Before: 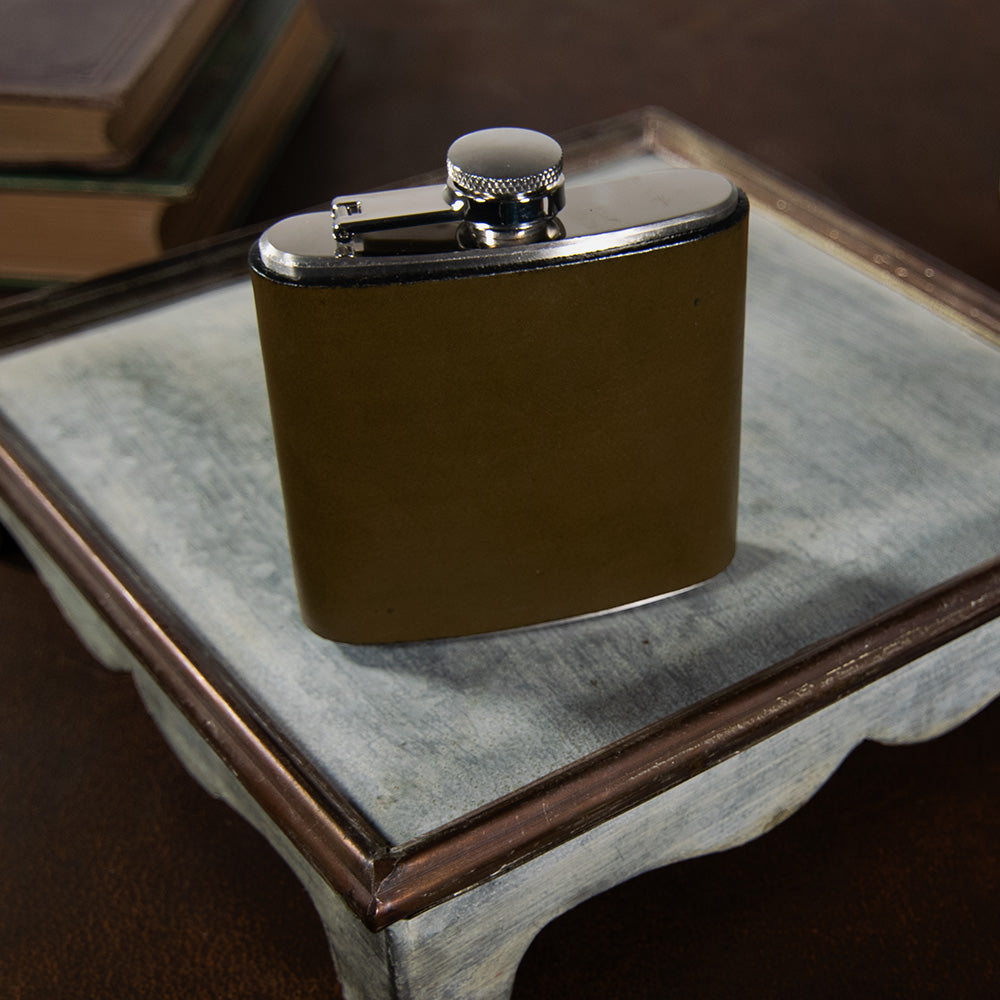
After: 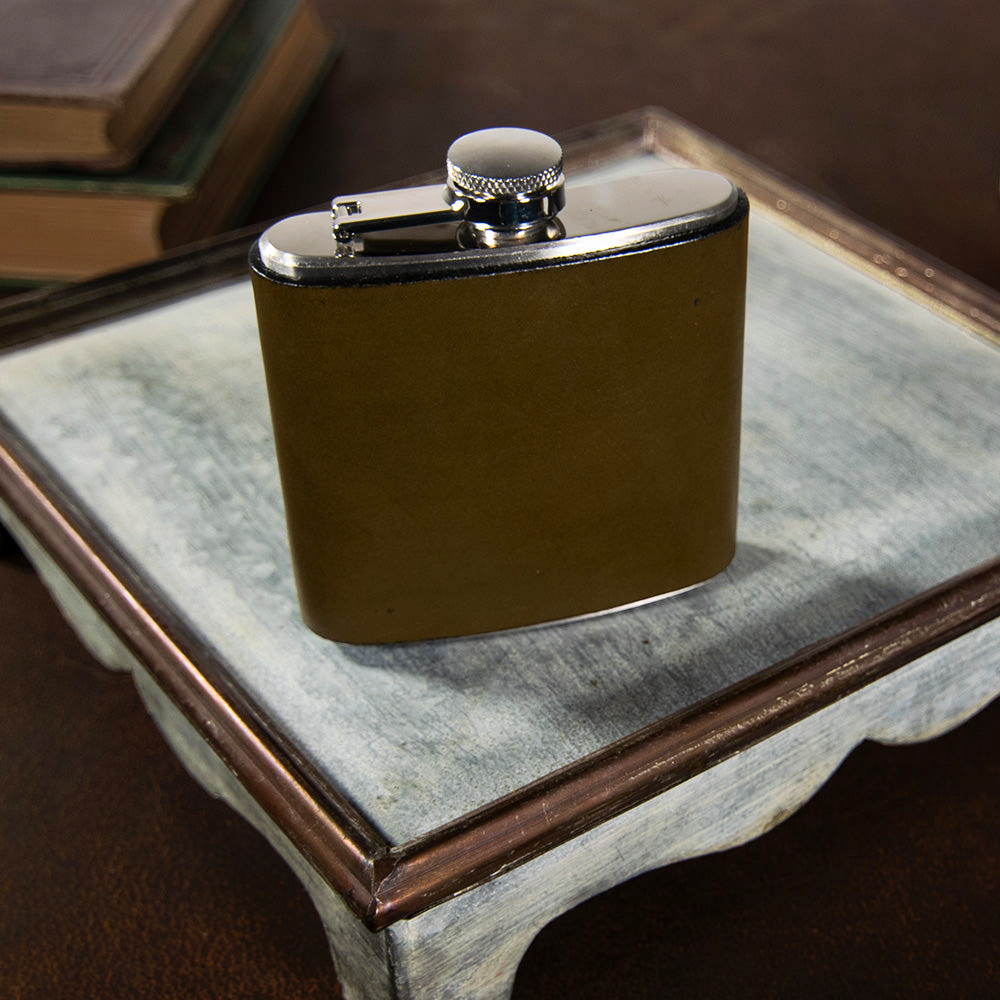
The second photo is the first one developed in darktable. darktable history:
contrast brightness saturation: contrast 0.2, brightness 0.16, saturation 0.22
local contrast: highlights 100%, shadows 100%, detail 120%, midtone range 0.2
